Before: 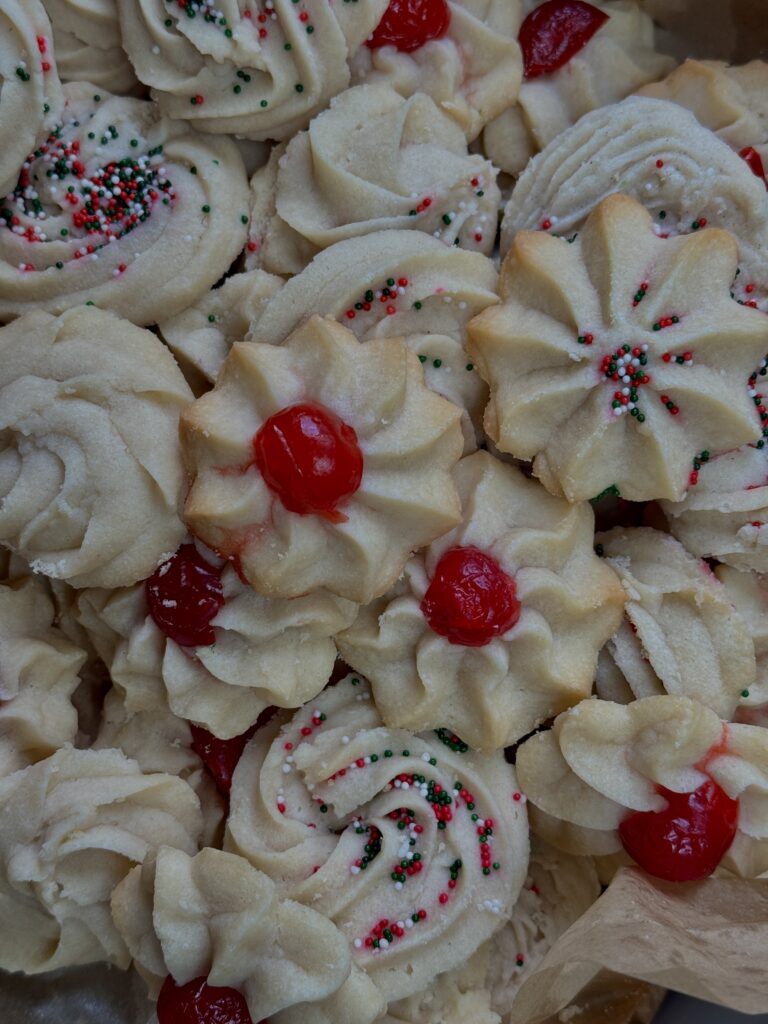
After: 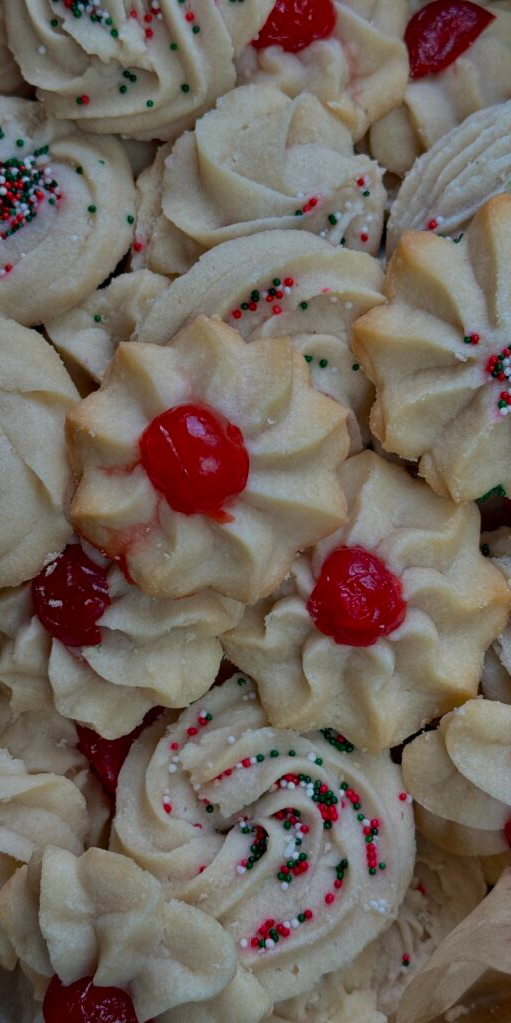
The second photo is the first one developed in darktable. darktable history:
crop and rotate: left 14.862%, right 18.557%
